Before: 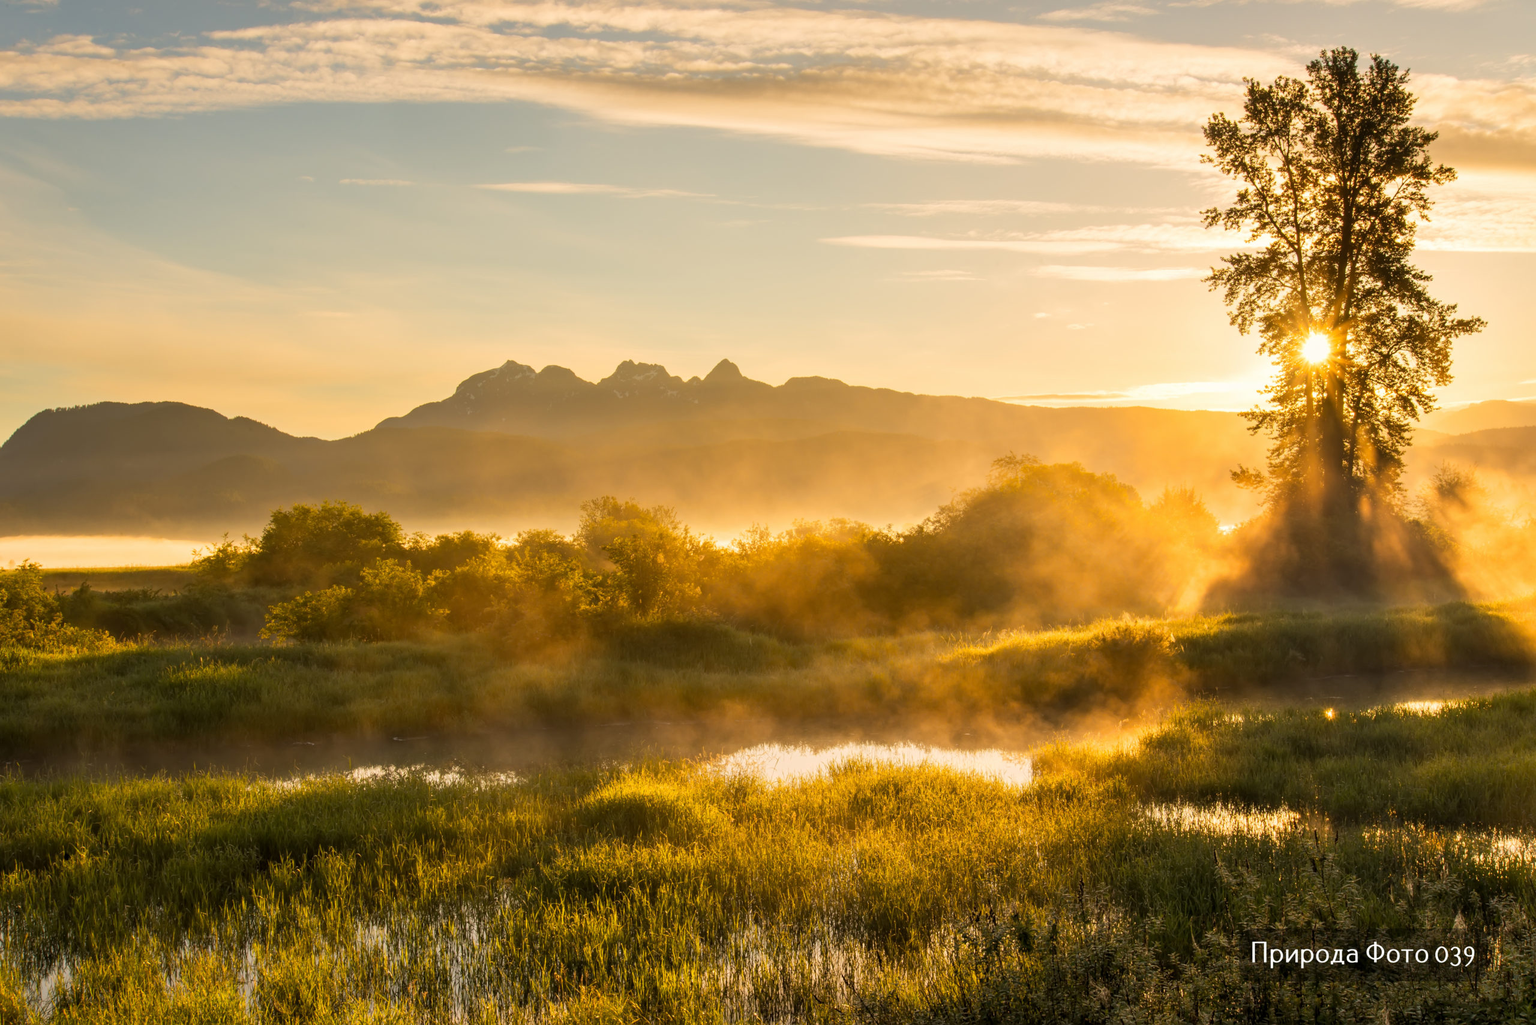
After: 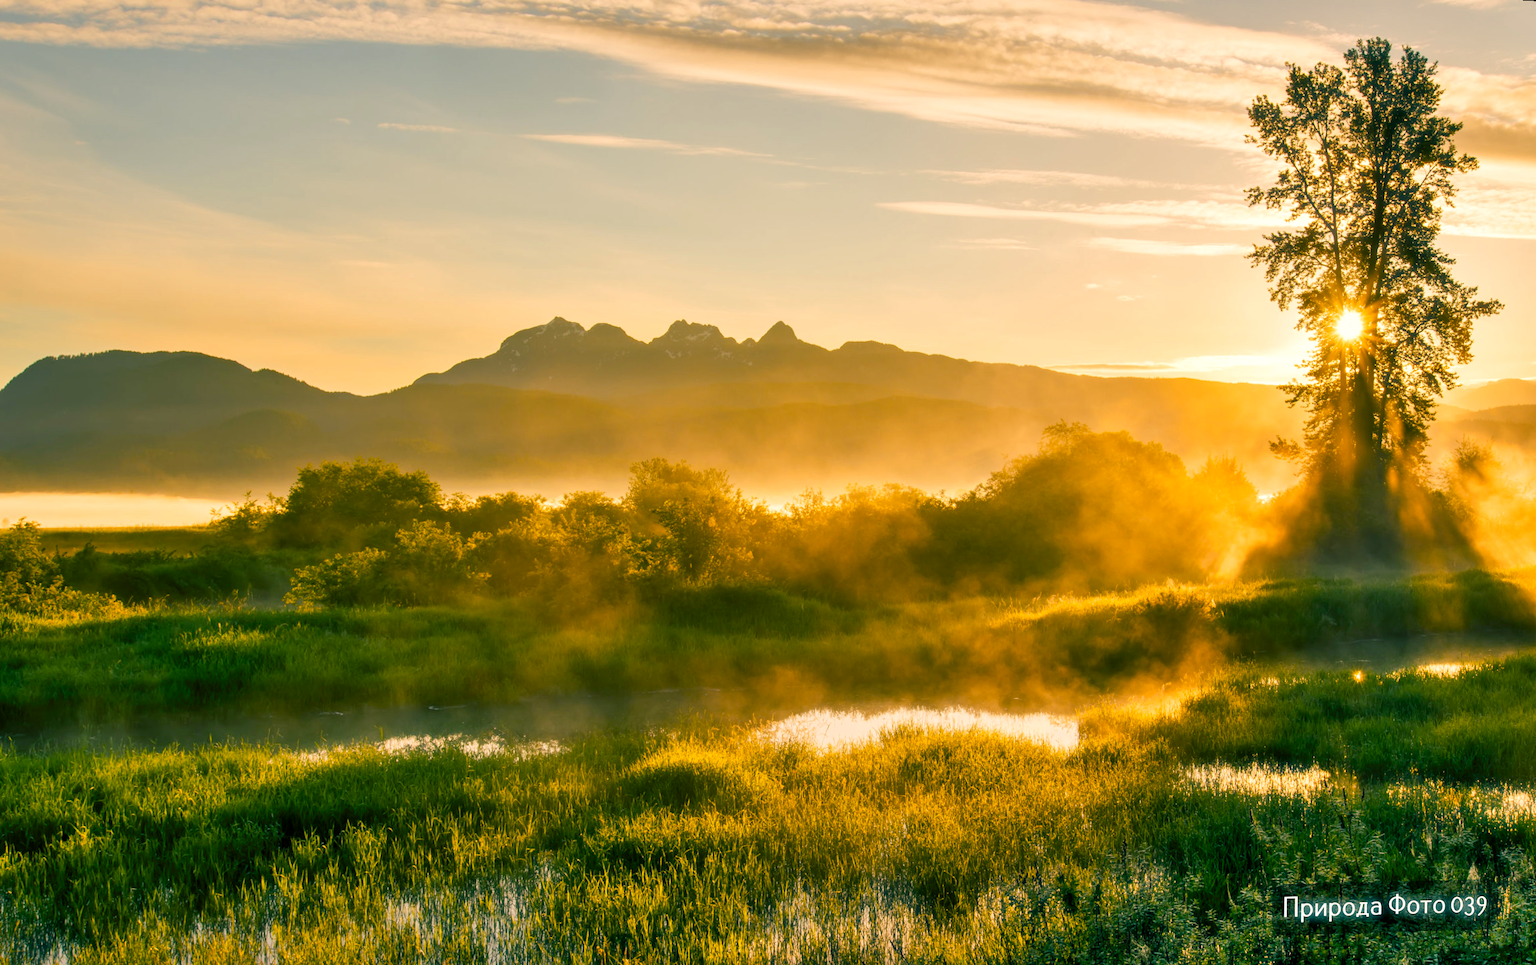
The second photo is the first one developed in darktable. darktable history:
shadows and highlights: shadows 52.34, highlights -28.23, soften with gaussian
haze removal: strength -0.1, adaptive false
color balance rgb: shadows lift › luminance -28.76%, shadows lift › chroma 10%, shadows lift › hue 230°, power › chroma 0.5%, power › hue 215°, highlights gain › luminance 7.14%, highlights gain › chroma 1%, highlights gain › hue 50°, global offset › luminance -0.29%, global offset › hue 260°, perceptual saturation grading › global saturation 20%, perceptual saturation grading › highlights -13.92%, perceptual saturation grading › shadows 50%
exposure: compensate highlight preservation false
rotate and perspective: rotation 0.679°, lens shift (horizontal) 0.136, crop left 0.009, crop right 0.991, crop top 0.078, crop bottom 0.95
